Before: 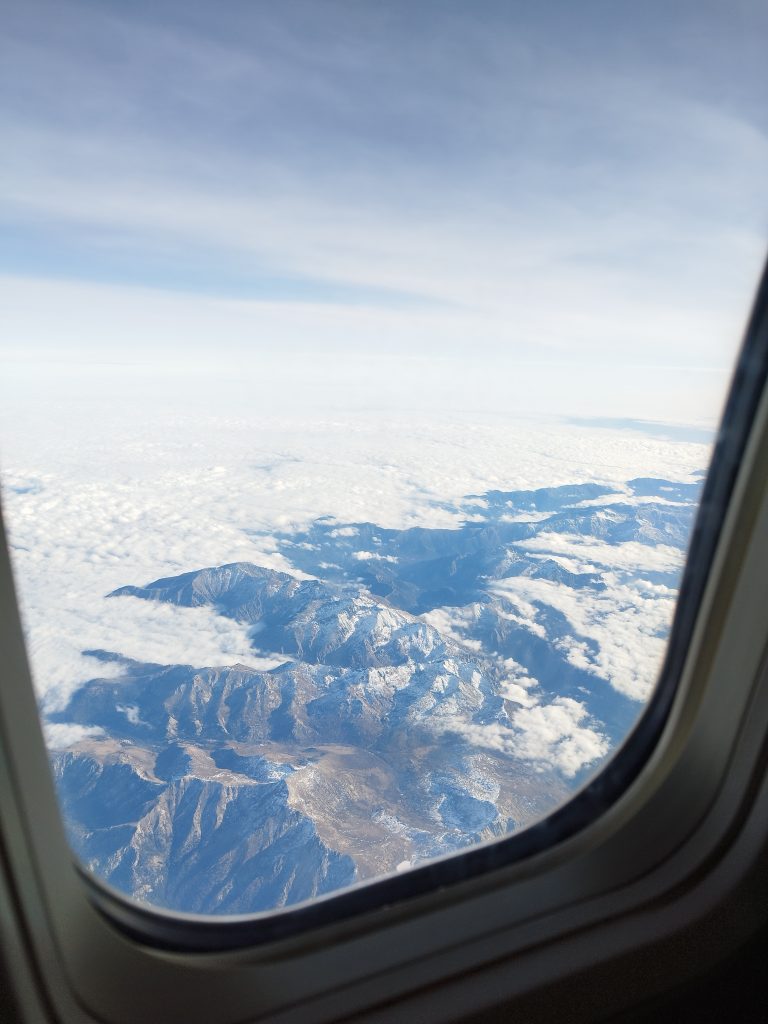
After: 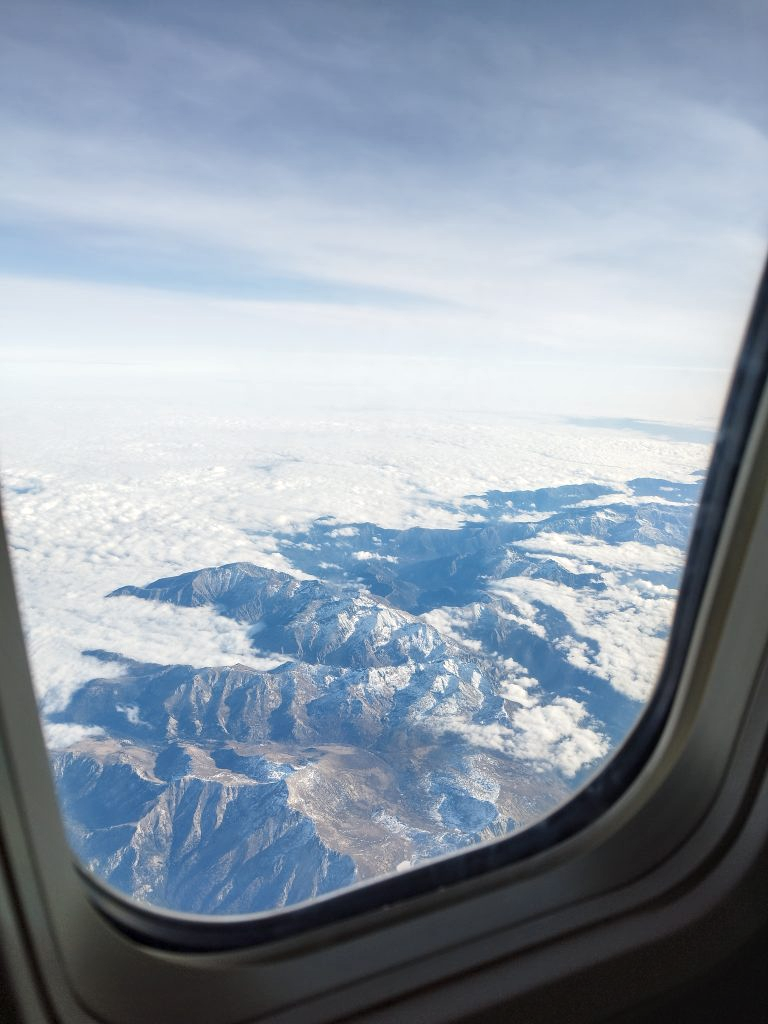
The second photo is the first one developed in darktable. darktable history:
local contrast: on, module defaults
tone equalizer: mask exposure compensation -0.5 EV
